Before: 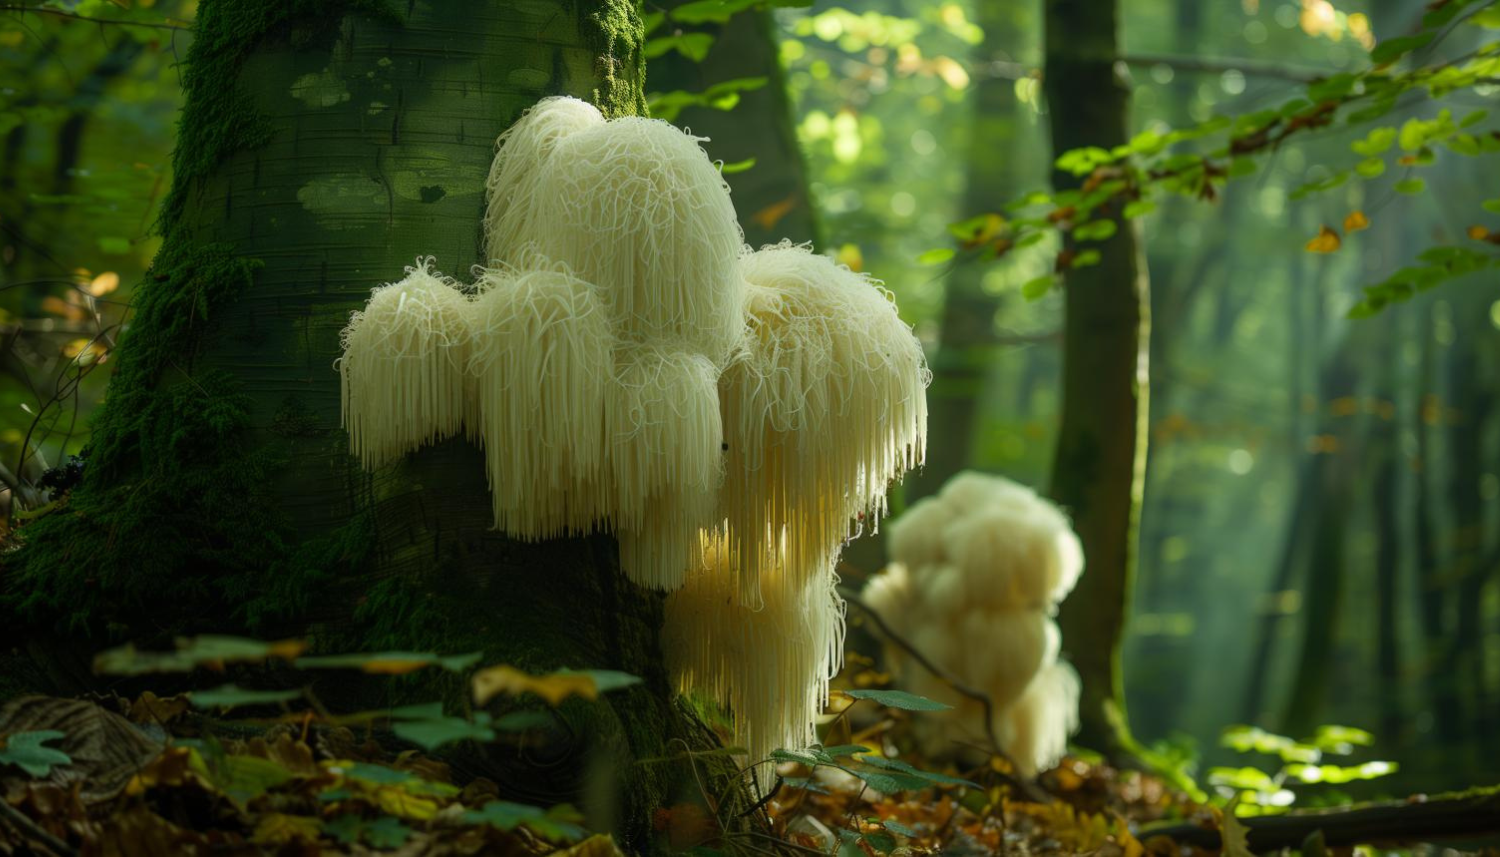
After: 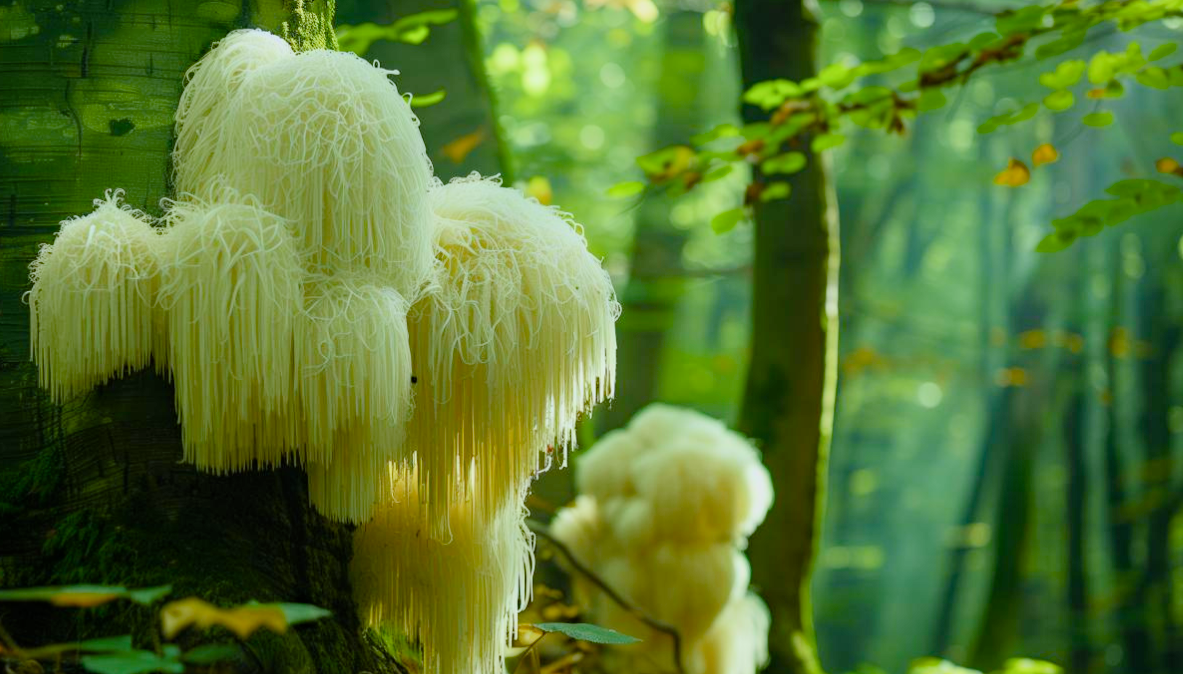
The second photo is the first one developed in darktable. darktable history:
white balance: red 0.925, blue 1.046
crop and rotate: left 20.74%, top 7.912%, right 0.375%, bottom 13.378%
color balance rgb: shadows lift › chroma 1%, shadows lift › hue 113°, highlights gain › chroma 0.2%, highlights gain › hue 333°, perceptual saturation grading › global saturation 20%, perceptual saturation grading › highlights -25%, perceptual saturation grading › shadows 25%, contrast -10%
haze removal: compatibility mode true, adaptive false
exposure: black level correction 0, exposure 1.015 EV, compensate exposure bias true, compensate highlight preservation false
filmic rgb: black relative exposure -7.82 EV, white relative exposure 4.29 EV, hardness 3.86, color science v6 (2022)
